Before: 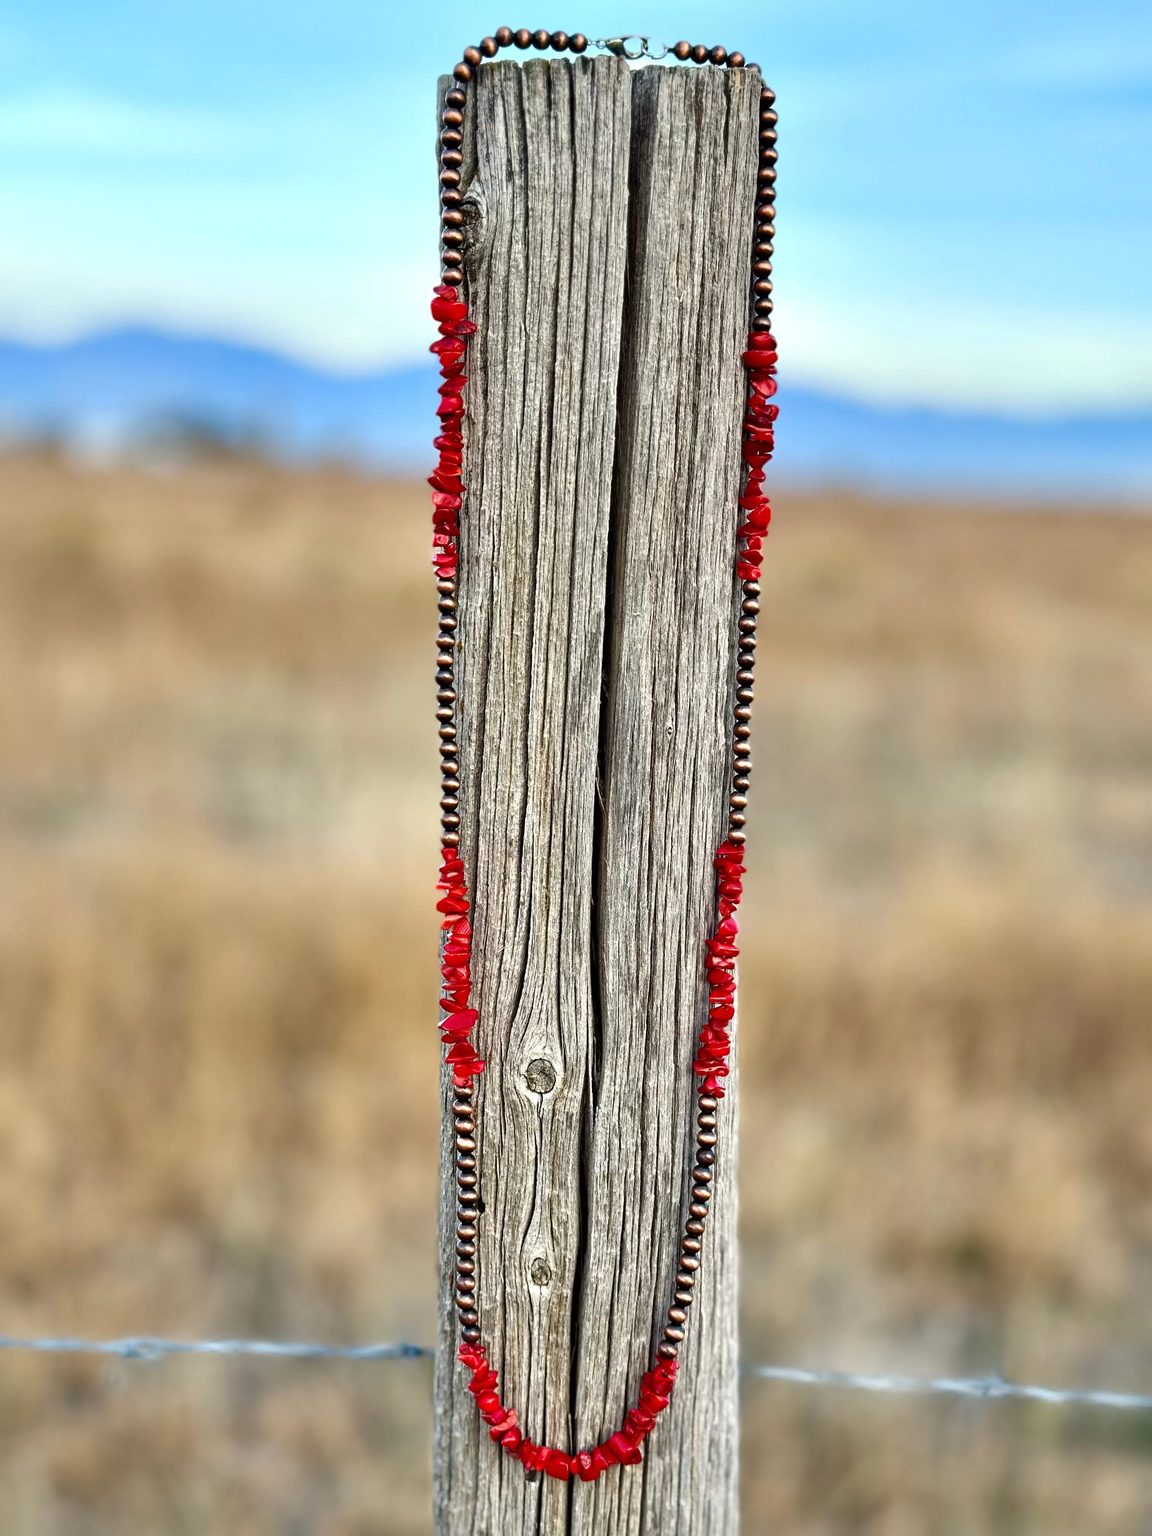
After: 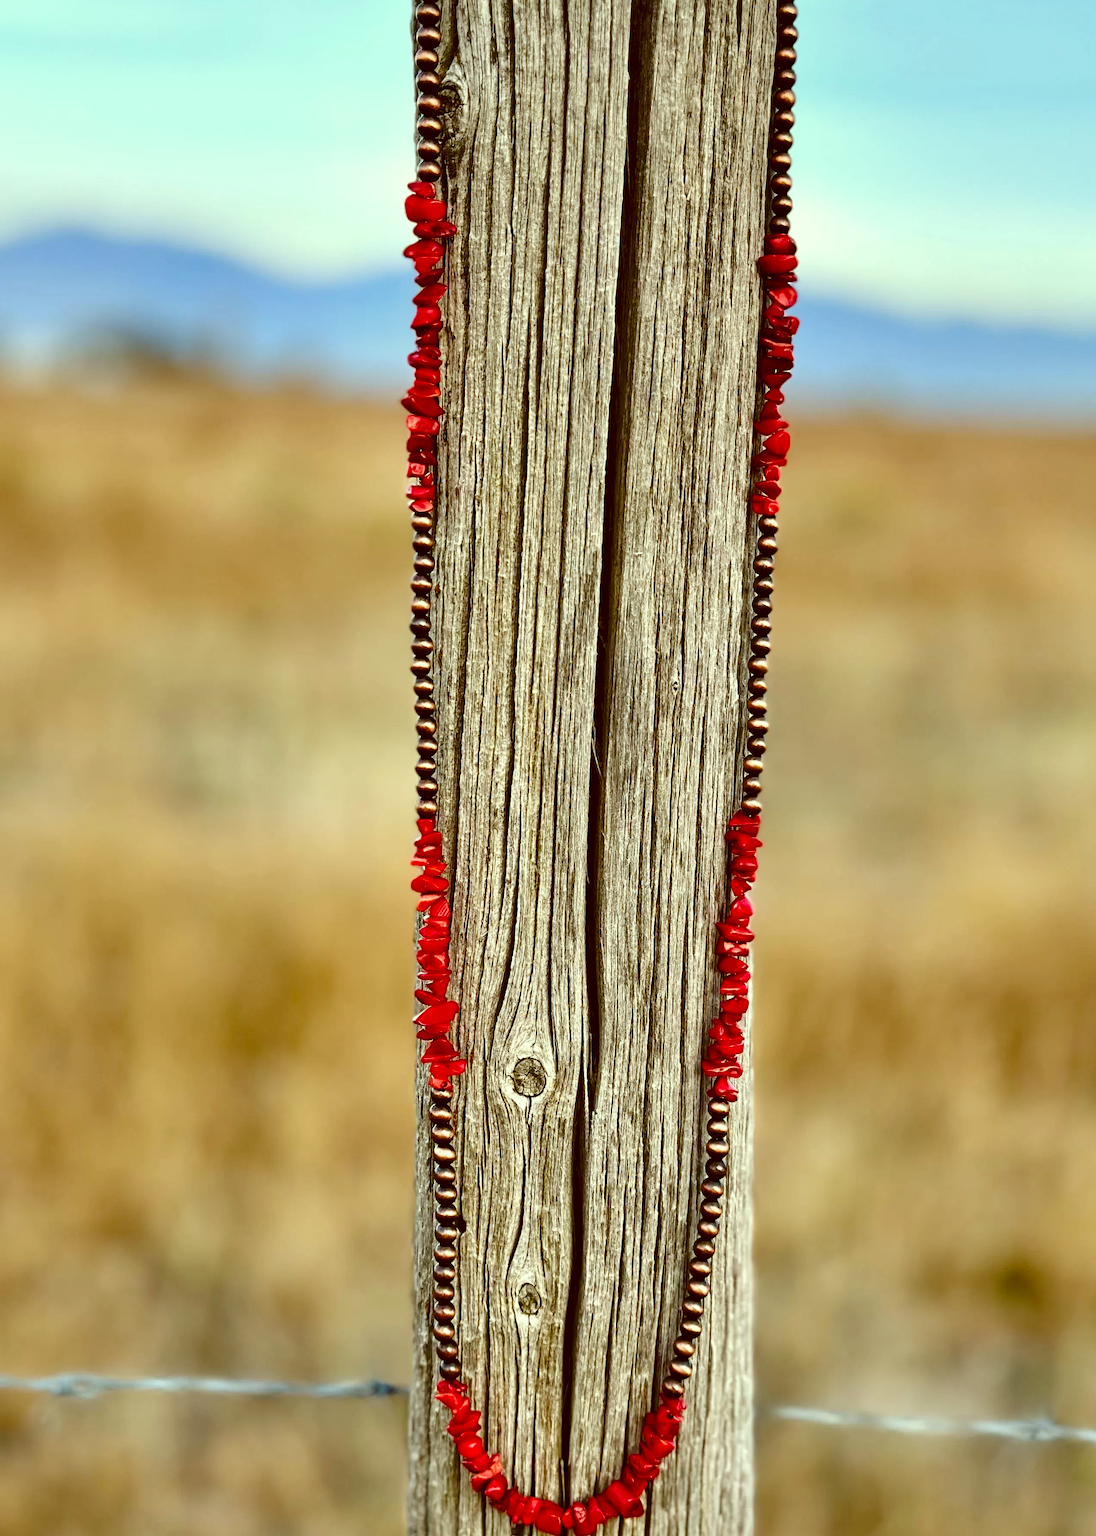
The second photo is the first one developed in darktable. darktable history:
crop: left 6.446%, top 8.188%, right 9.538%, bottom 3.548%
color correction: highlights a* -5.94, highlights b* 9.48, shadows a* 10.12, shadows b* 23.94
base curve: curves: ch0 [(0, 0) (0.073, 0.04) (0.157, 0.139) (0.492, 0.492) (0.758, 0.758) (1, 1)], preserve colors none
